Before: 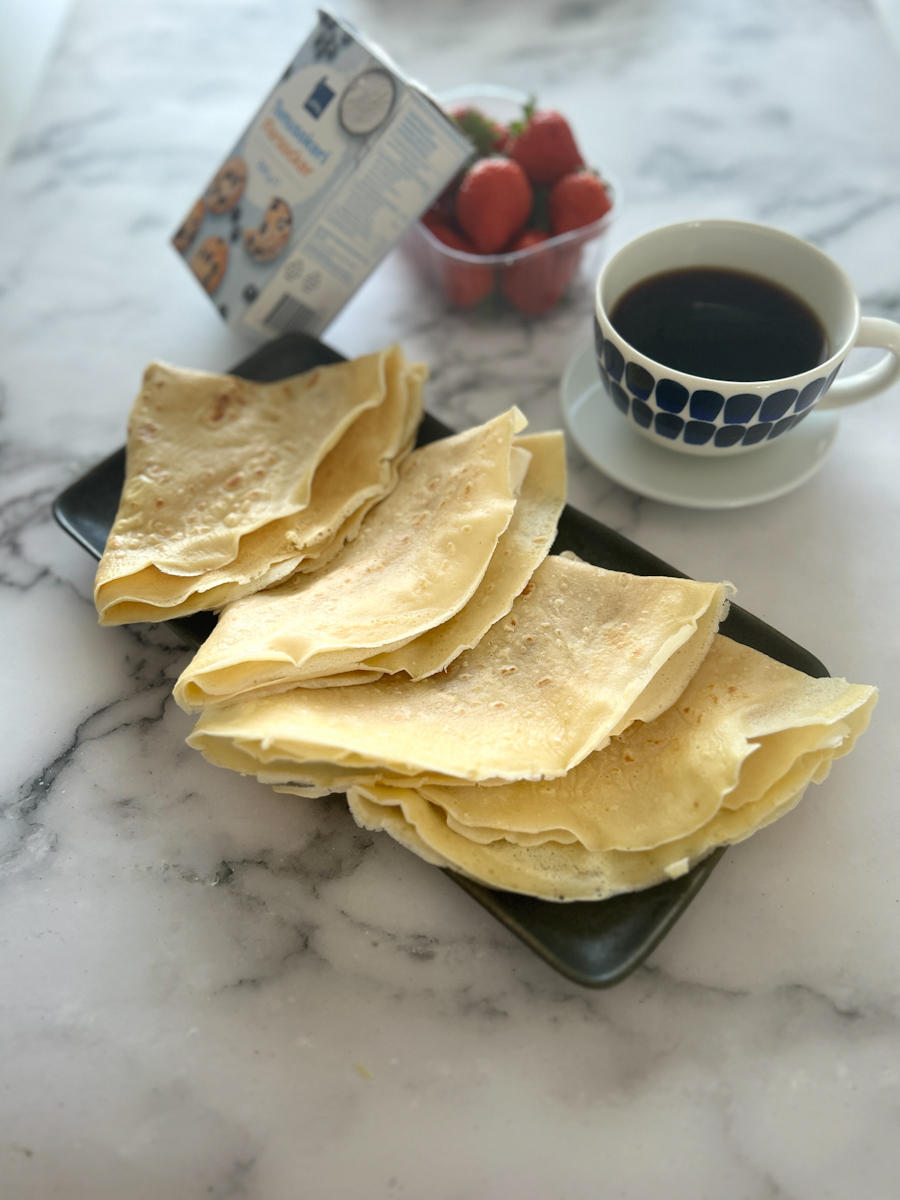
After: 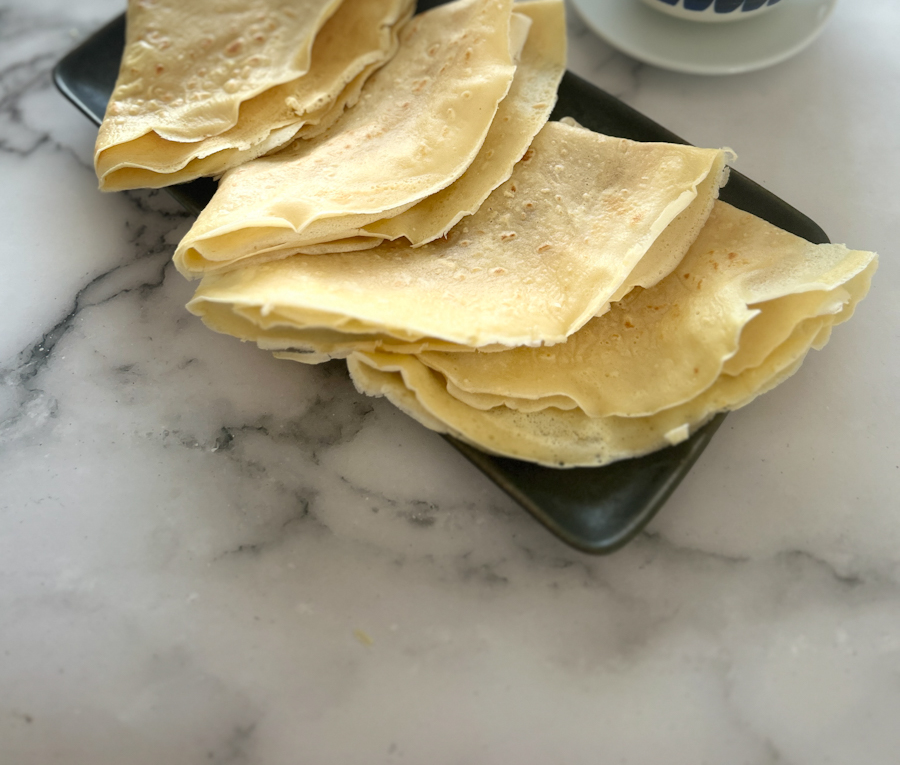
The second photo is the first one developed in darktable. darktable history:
crop and rotate: top 36.224%
